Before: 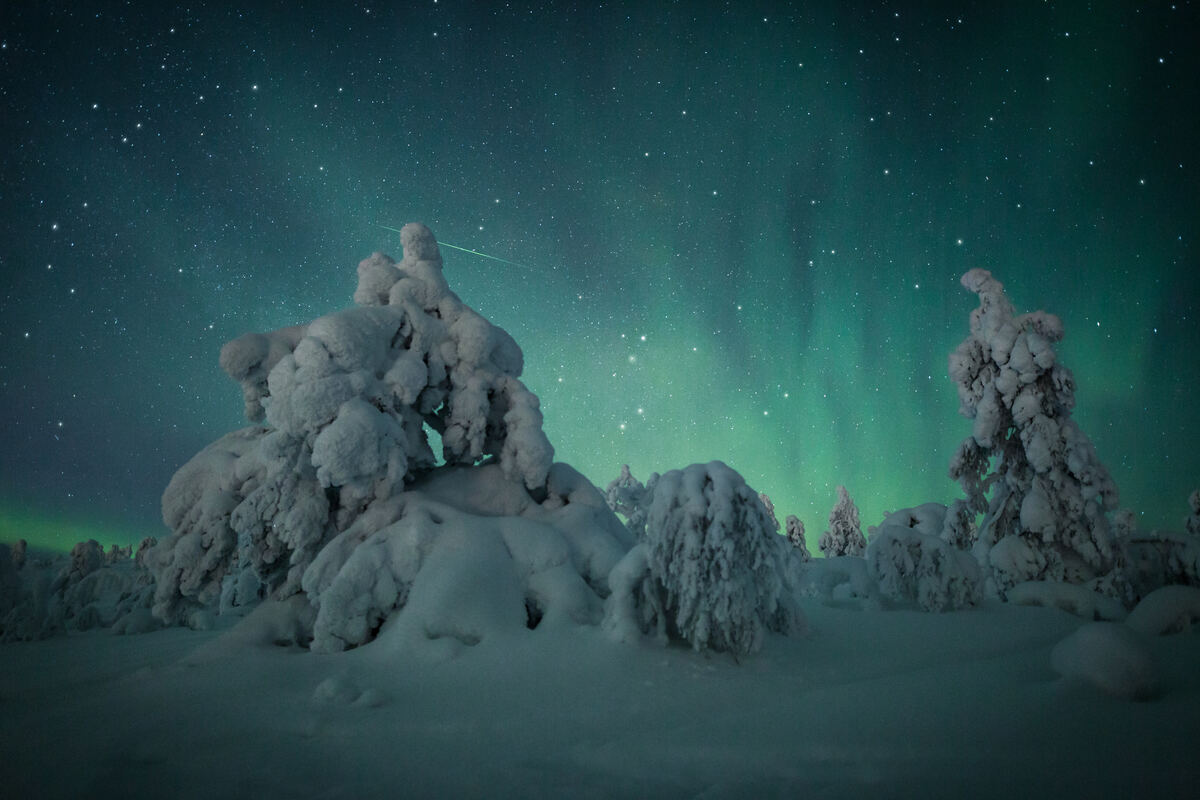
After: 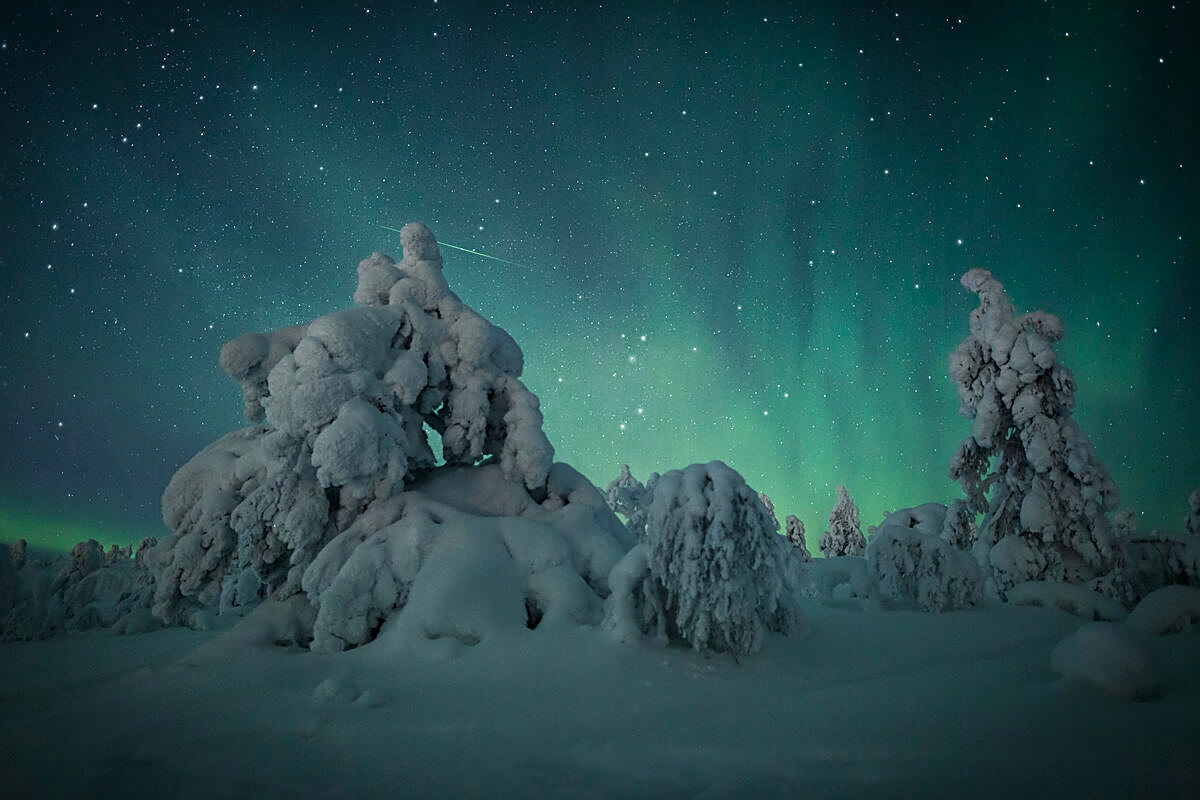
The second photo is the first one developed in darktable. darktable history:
contrast brightness saturation: contrast 0.04, saturation 0.07
sharpen: on, module defaults
